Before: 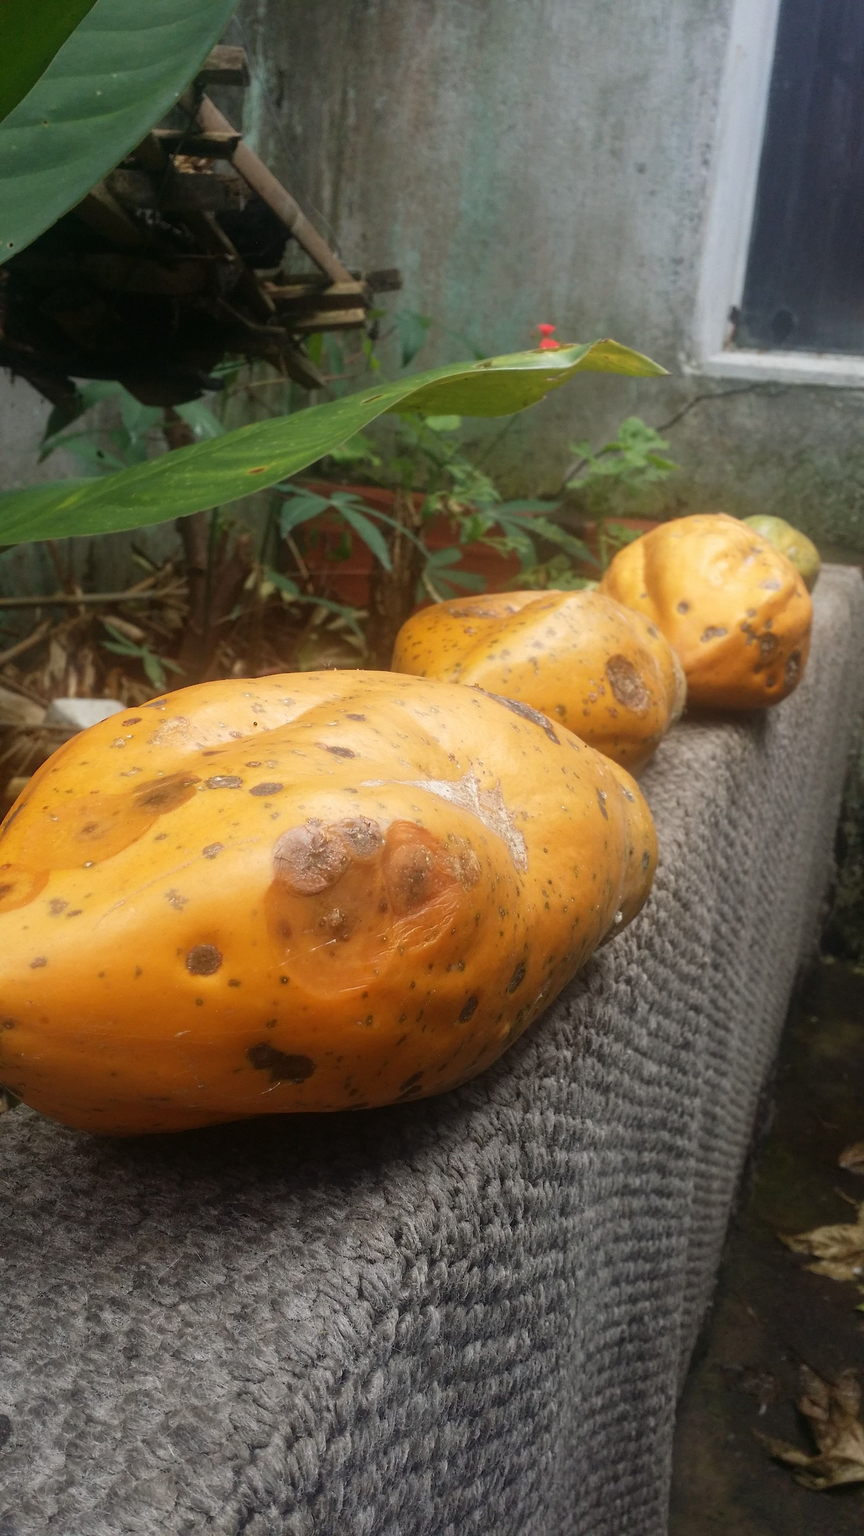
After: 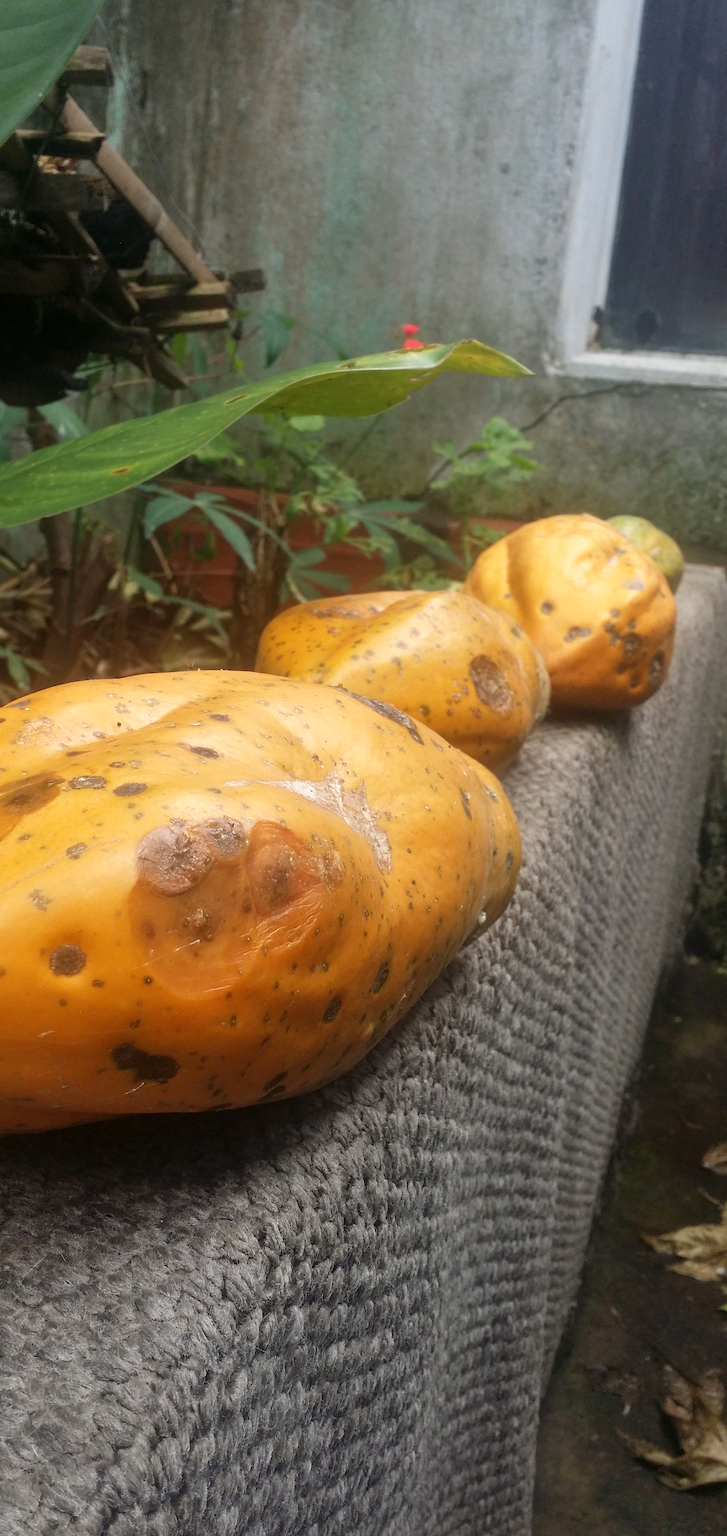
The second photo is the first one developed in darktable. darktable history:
crop: left 15.834%
exposure: black level correction 0.001, exposure 0.137 EV, compensate highlight preservation false
shadows and highlights: shadows 31.56, highlights -31.86, soften with gaussian
